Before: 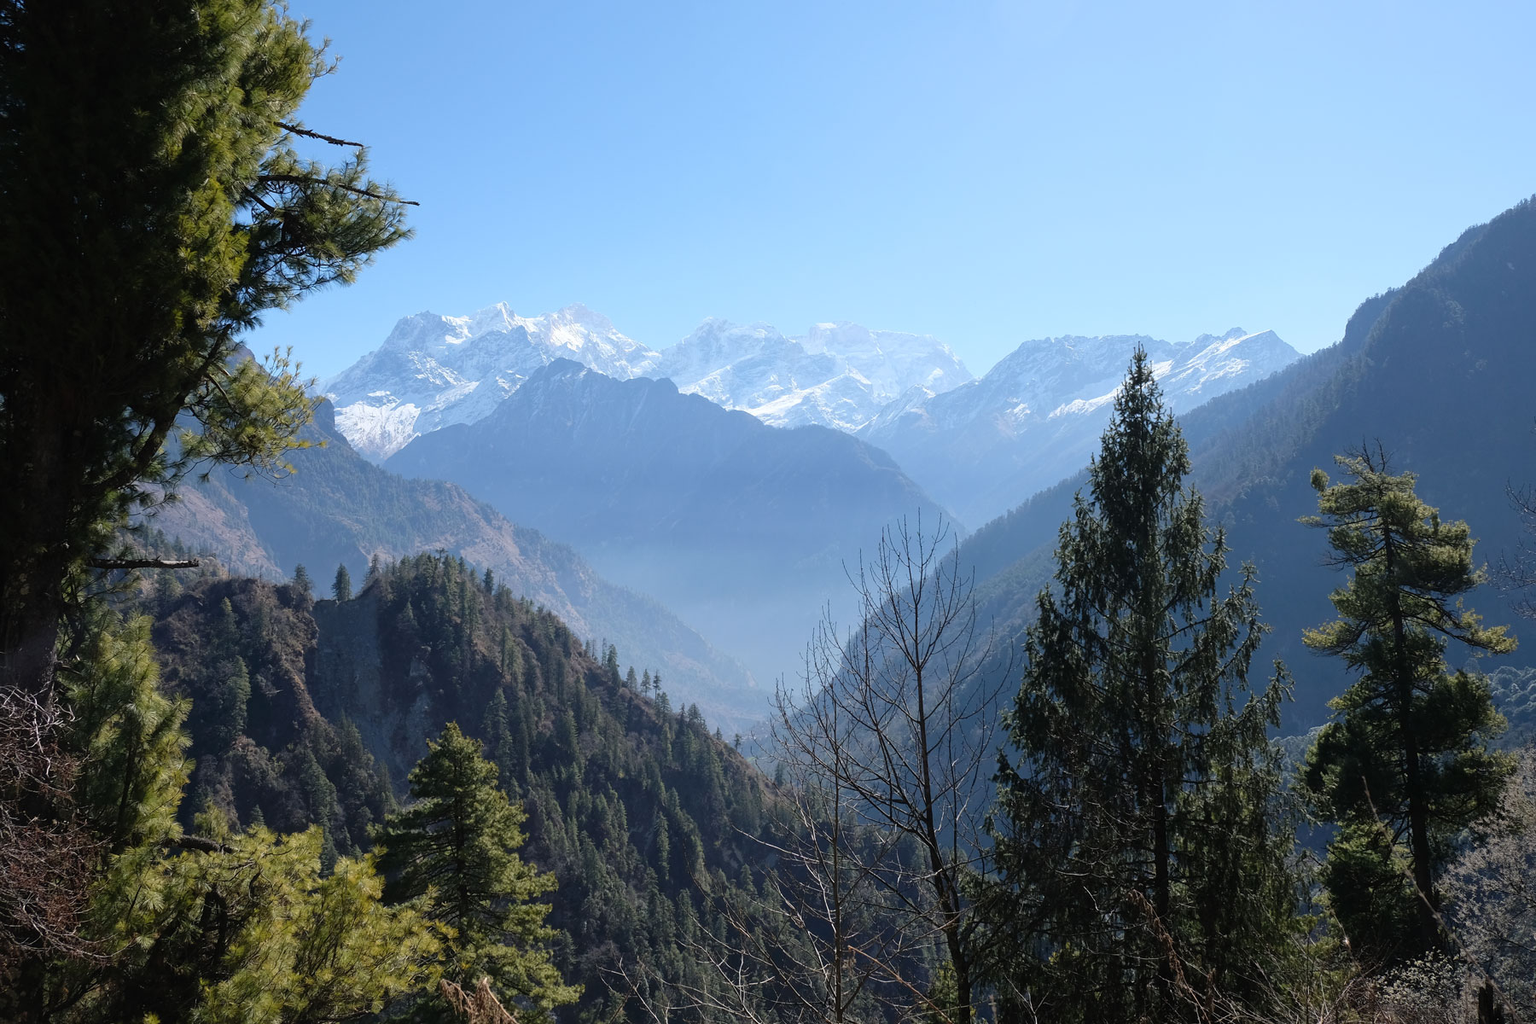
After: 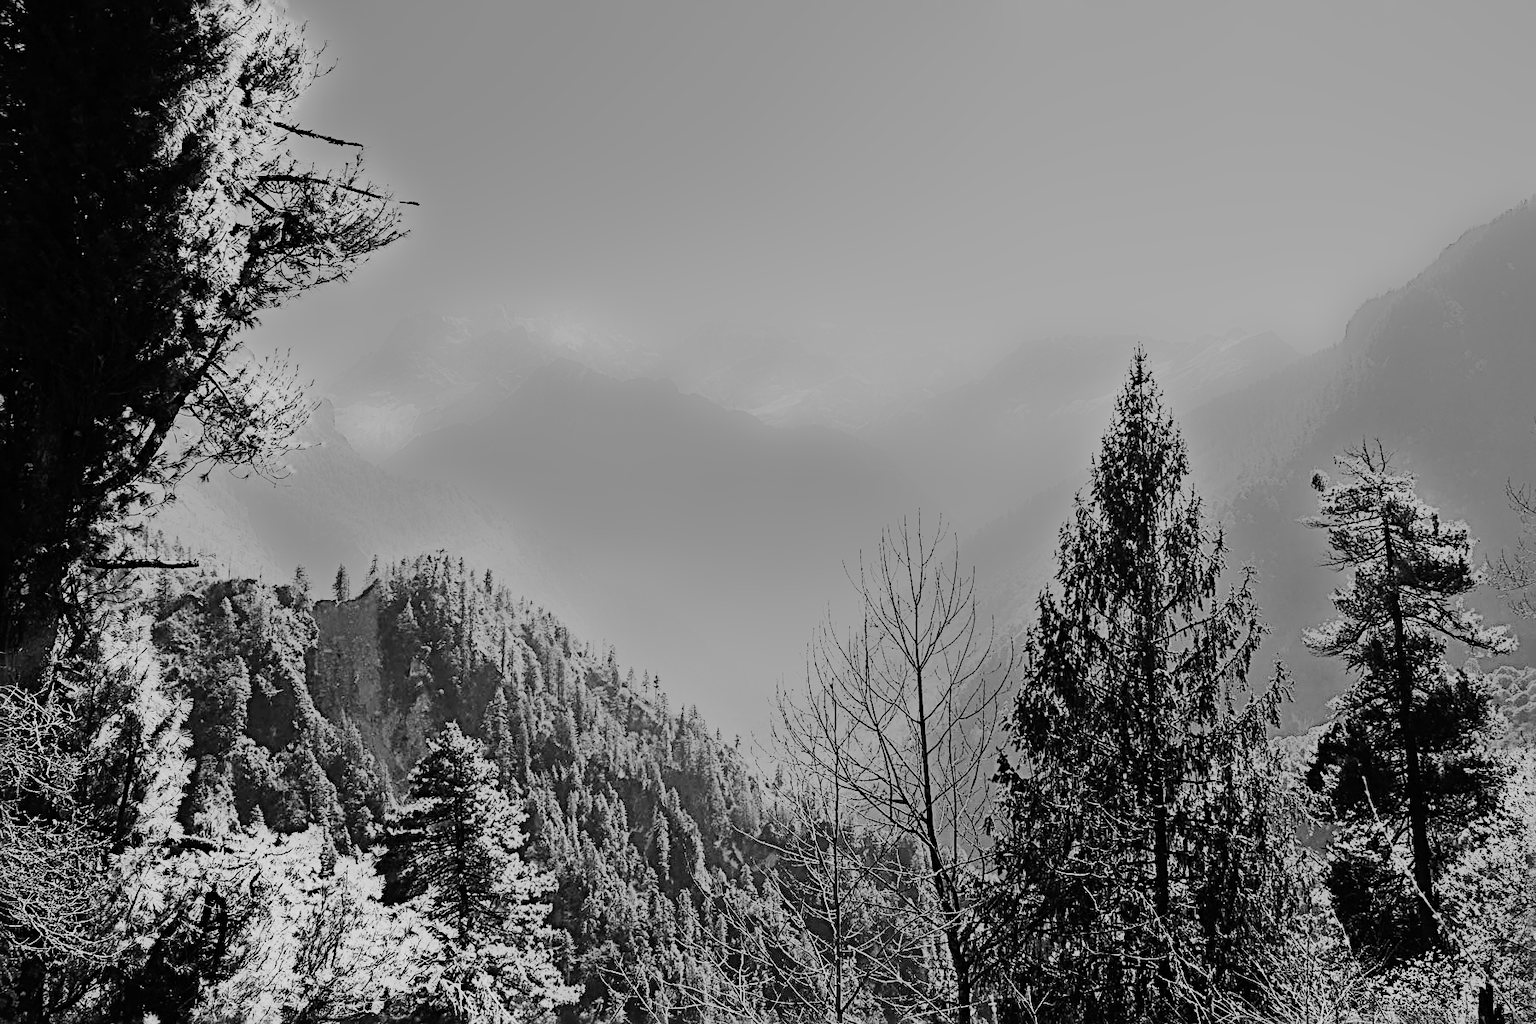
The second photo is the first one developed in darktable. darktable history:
exposure: black level correction 0.001, exposure 1.646 EV, compensate exposure bias true, compensate highlight preservation false
monochrome: a 79.32, b 81.83, size 1.1
rgb curve: curves: ch0 [(0, 0) (0.21, 0.15) (0.24, 0.21) (0.5, 0.75) (0.75, 0.96) (0.89, 0.99) (1, 1)]; ch1 [(0, 0.02) (0.21, 0.13) (0.25, 0.2) (0.5, 0.67) (0.75, 0.9) (0.89, 0.97) (1, 1)]; ch2 [(0, 0.02) (0.21, 0.13) (0.25, 0.2) (0.5, 0.67) (0.75, 0.9) (0.89, 0.97) (1, 1)], compensate middle gray true
sharpen: radius 3.69, amount 0.928
